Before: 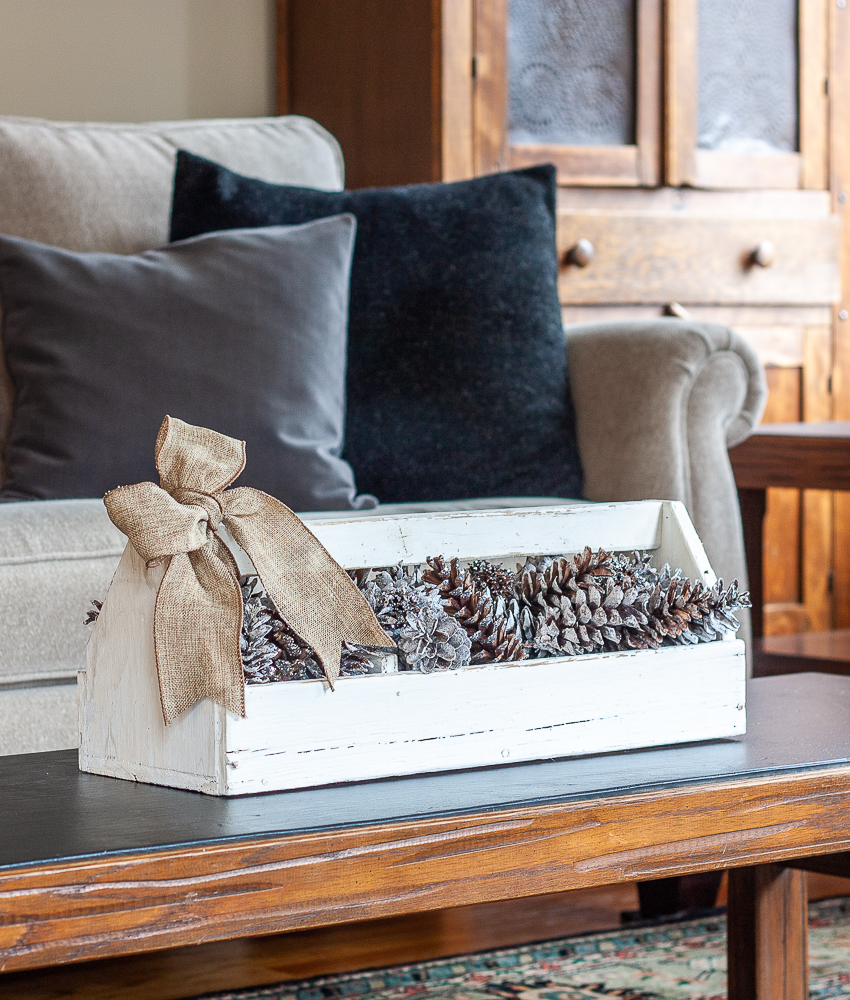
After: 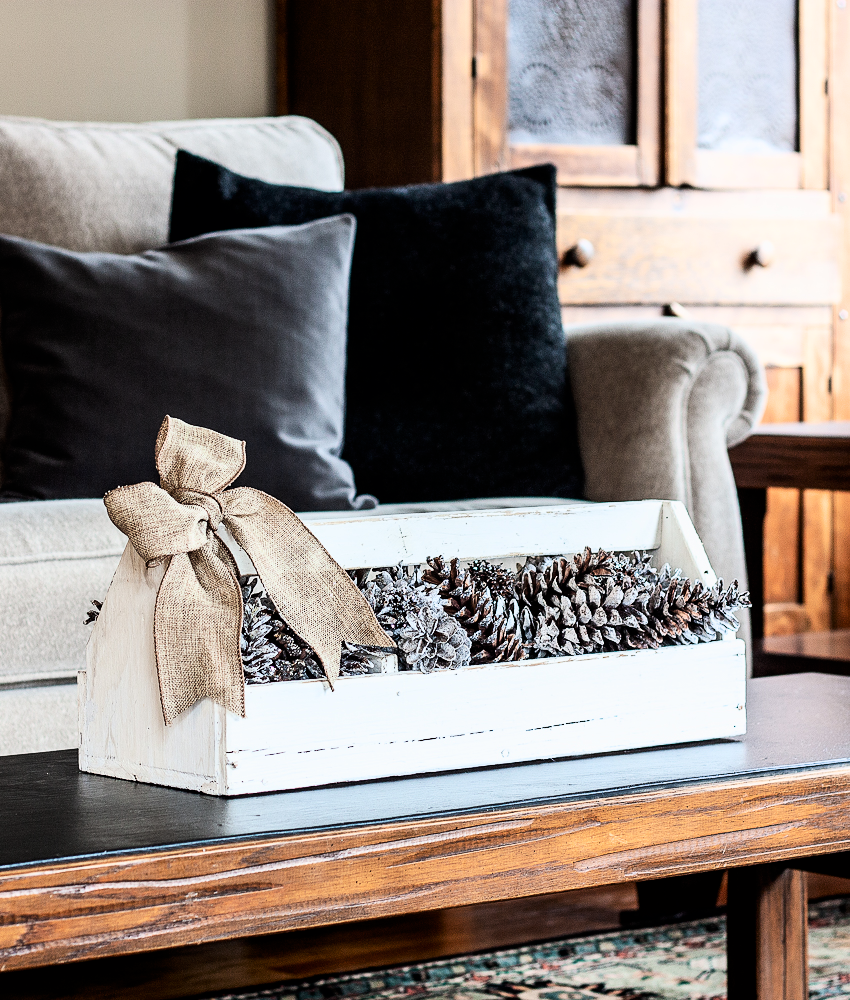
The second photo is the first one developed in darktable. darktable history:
contrast brightness saturation: contrast 0.144
filmic rgb: black relative exposure -5.35 EV, white relative exposure 2.88 EV, dynamic range scaling -37.87%, hardness 3.99, contrast 1.616, highlights saturation mix -0.961%, color science v6 (2022)
